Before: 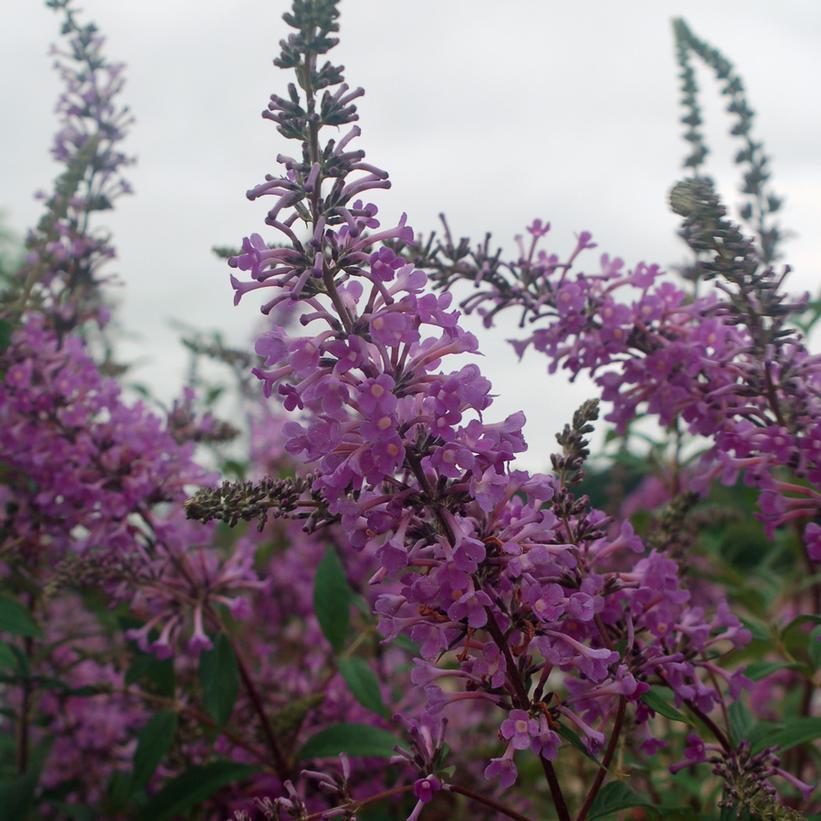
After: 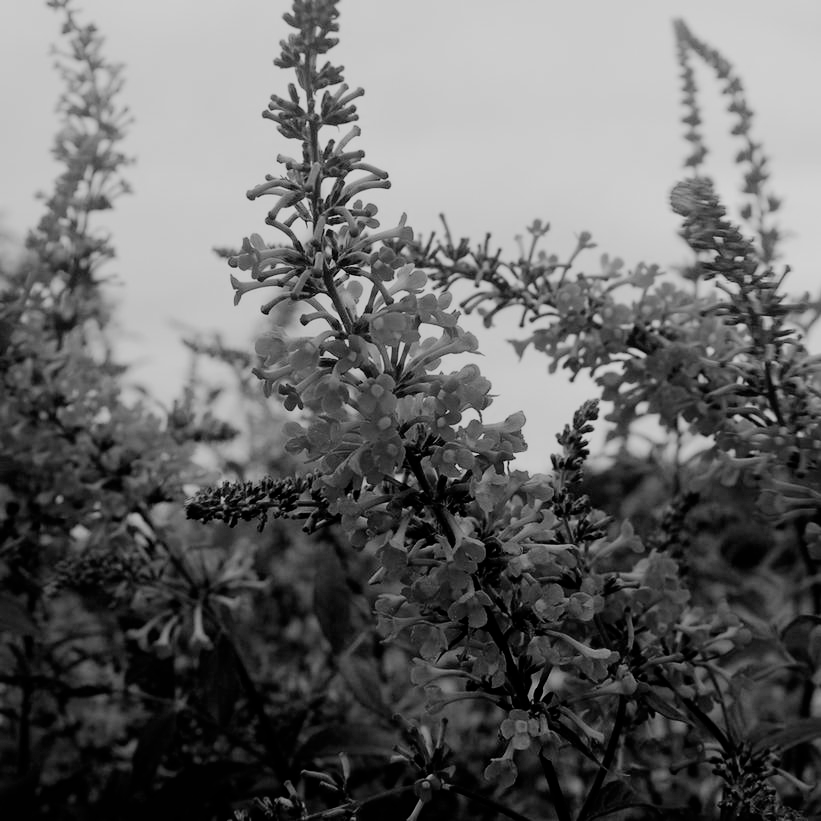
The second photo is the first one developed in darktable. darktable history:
monochrome: a -3.63, b -0.465
filmic rgb: black relative exposure -4.14 EV, white relative exposure 5.1 EV, hardness 2.11, contrast 1.165
